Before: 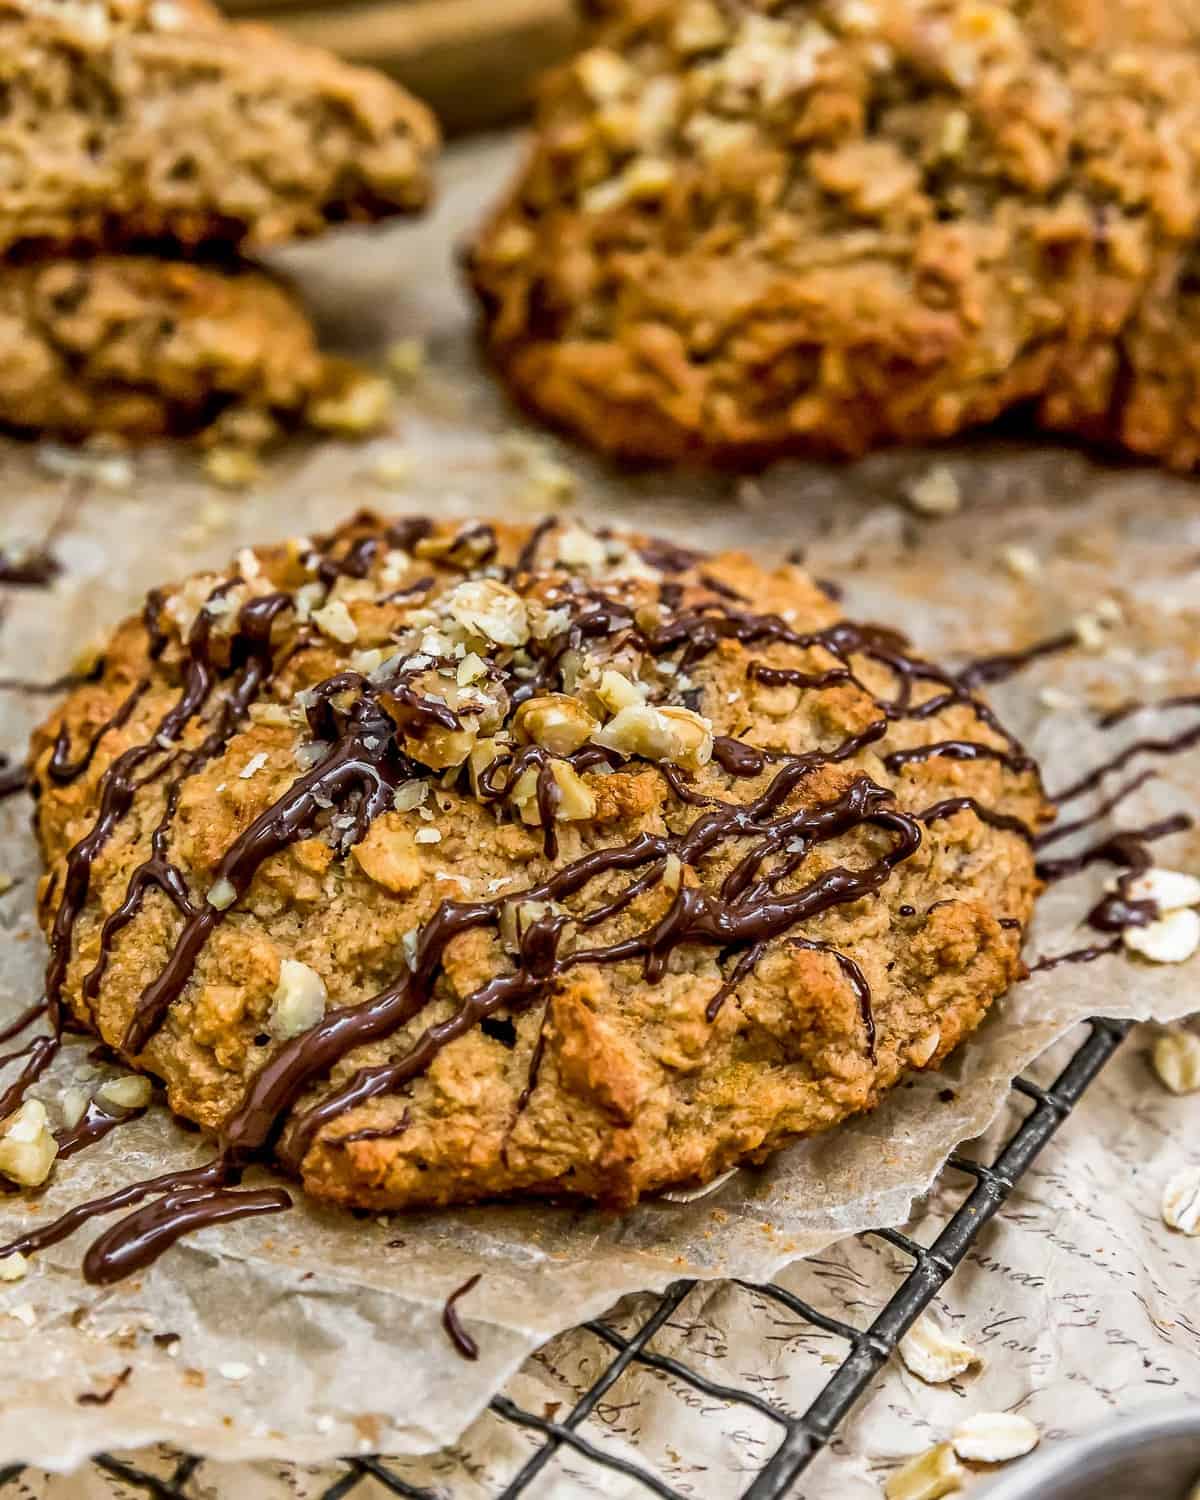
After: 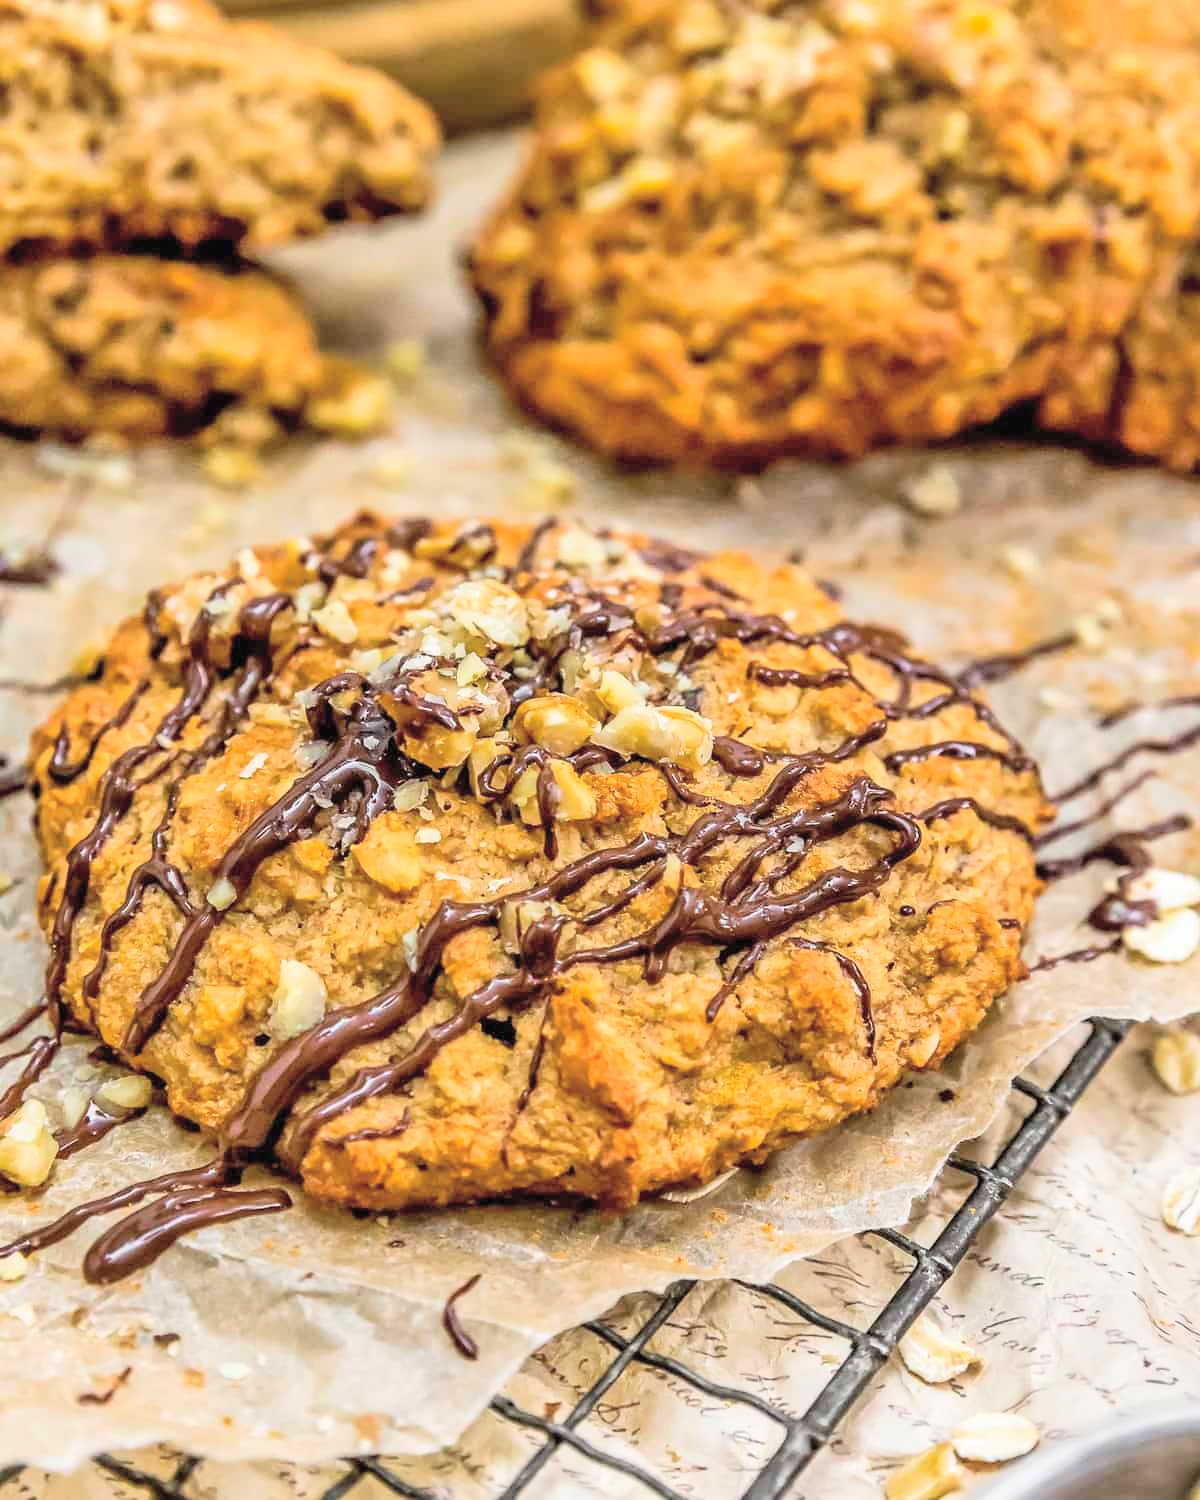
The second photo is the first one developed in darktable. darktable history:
exposure: black level correction 0, exposure 0.7 EV, compensate exposure bias true, compensate highlight preservation false
global tonemap: drago (0.7, 100)
